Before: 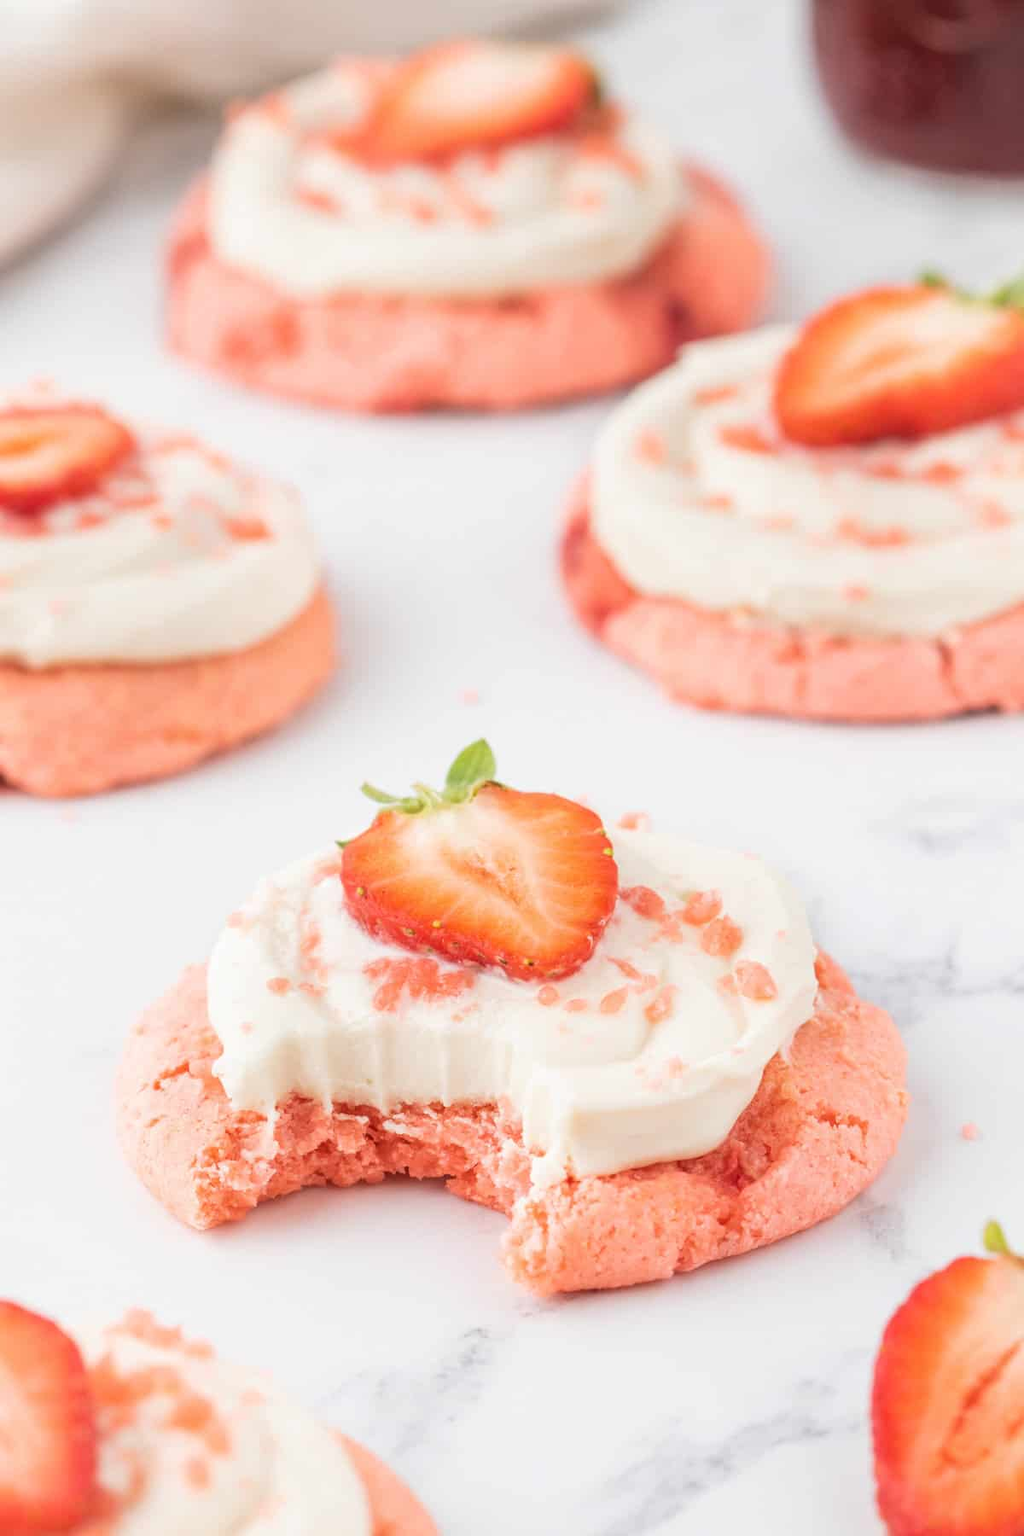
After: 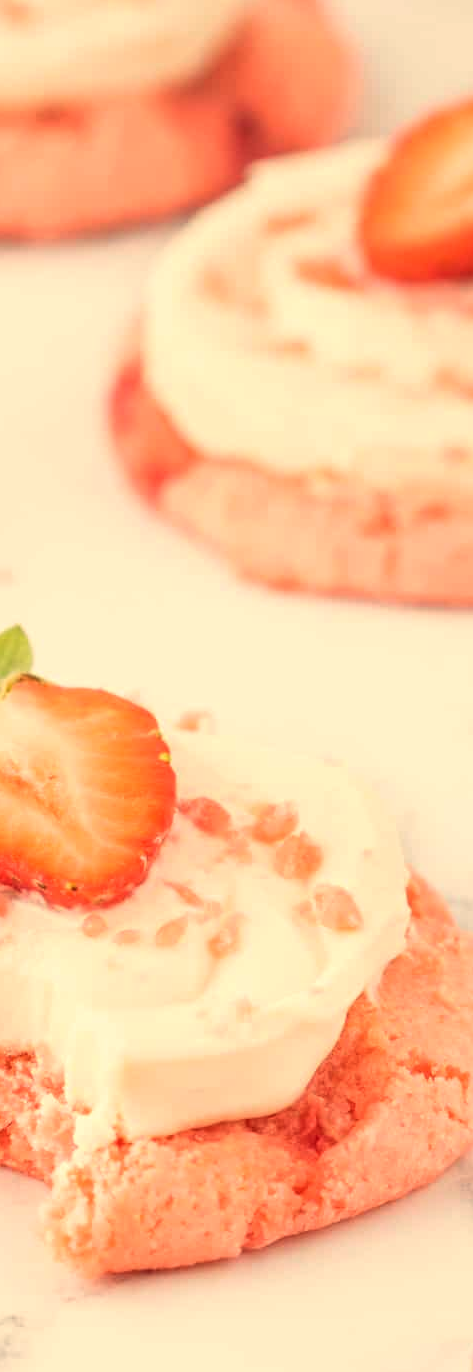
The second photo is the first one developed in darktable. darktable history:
crop: left 45.721%, top 13.393%, right 14.118%, bottom 10.01%
white balance: red 1.123, blue 0.83
